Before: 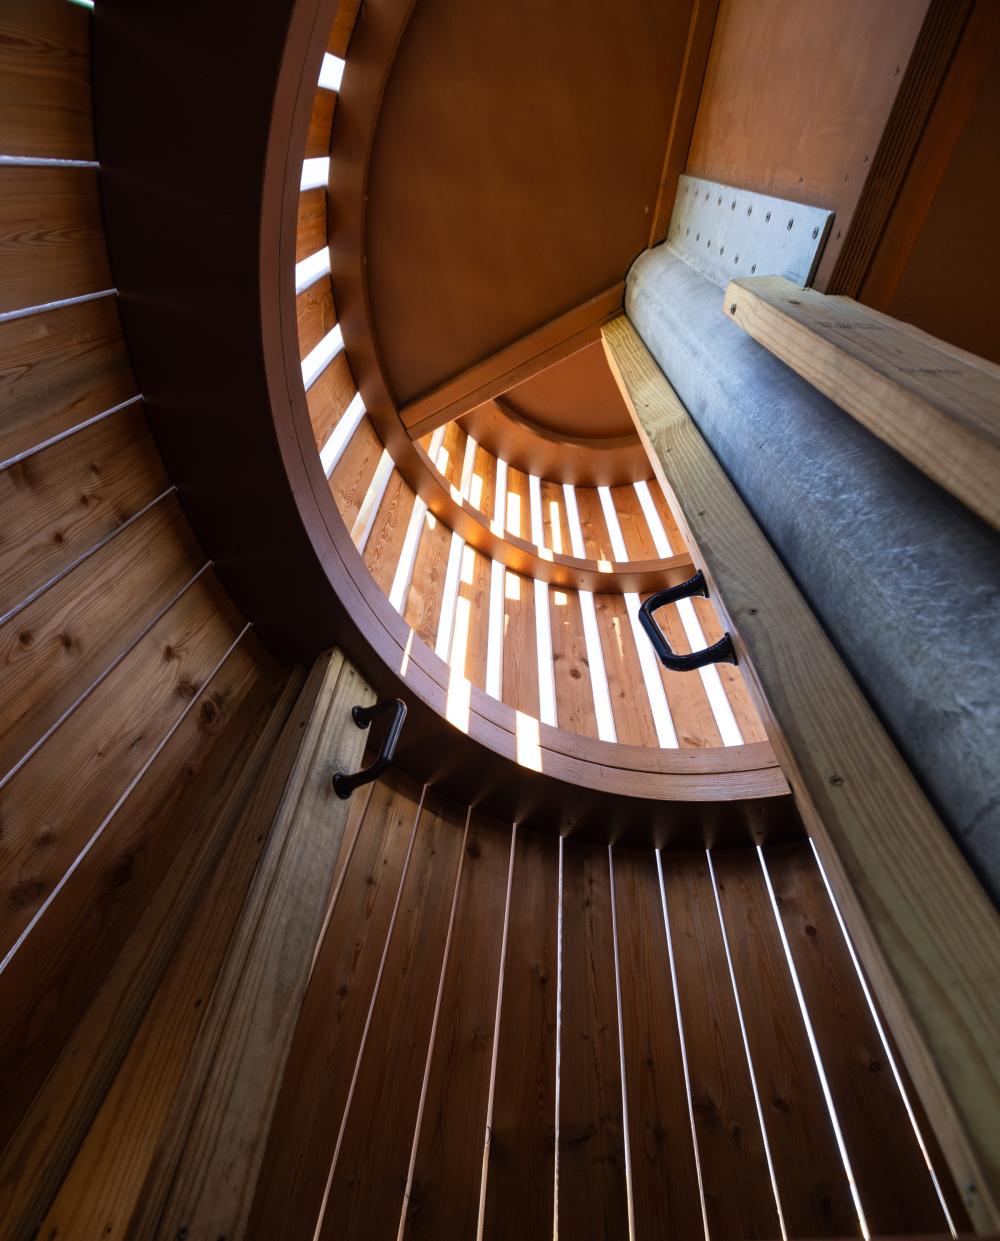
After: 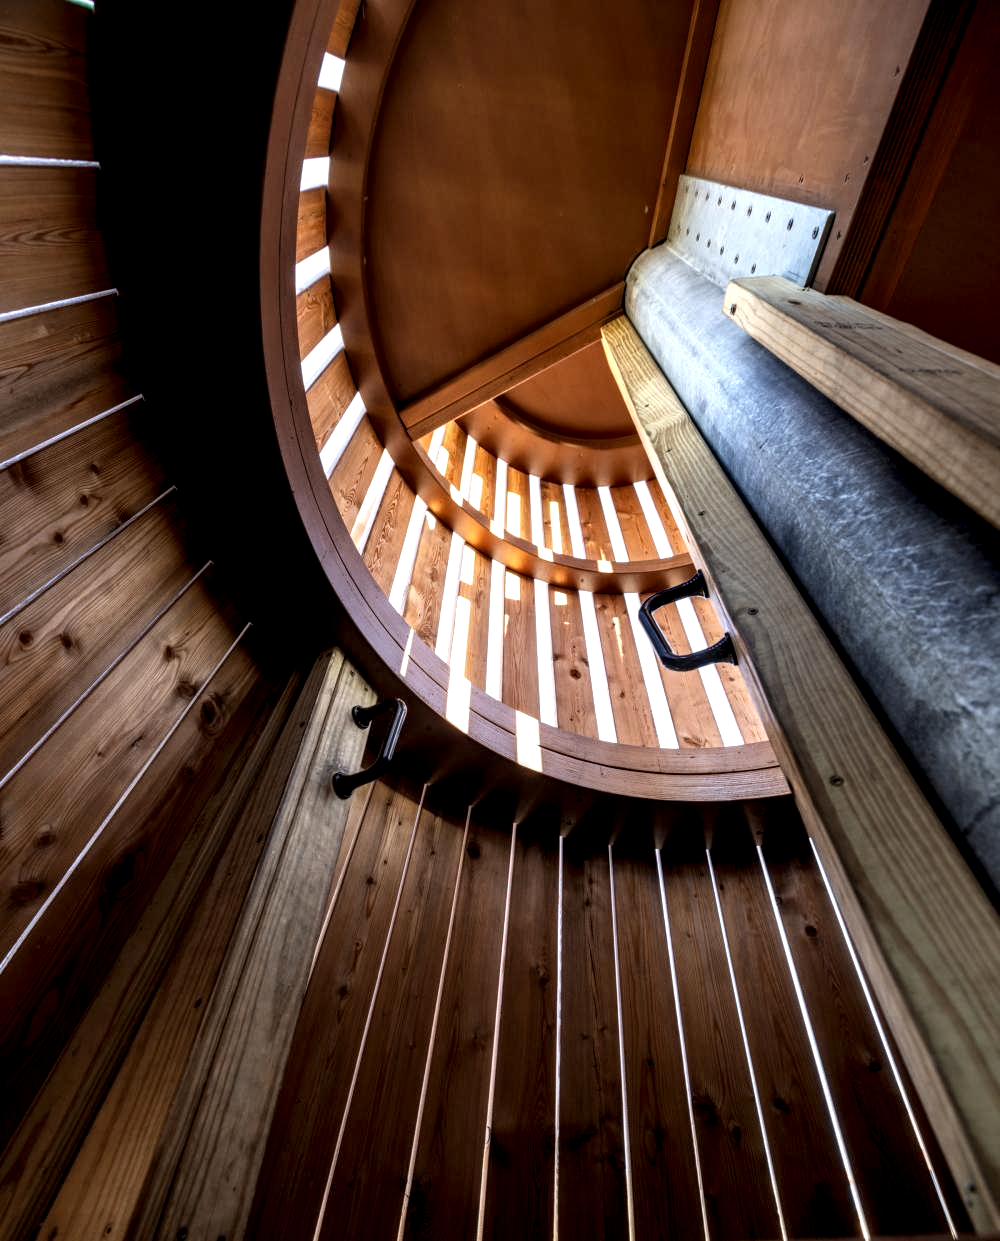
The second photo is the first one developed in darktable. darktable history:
levels: black 0.042%
local contrast: highlights 21%, detail 197%
